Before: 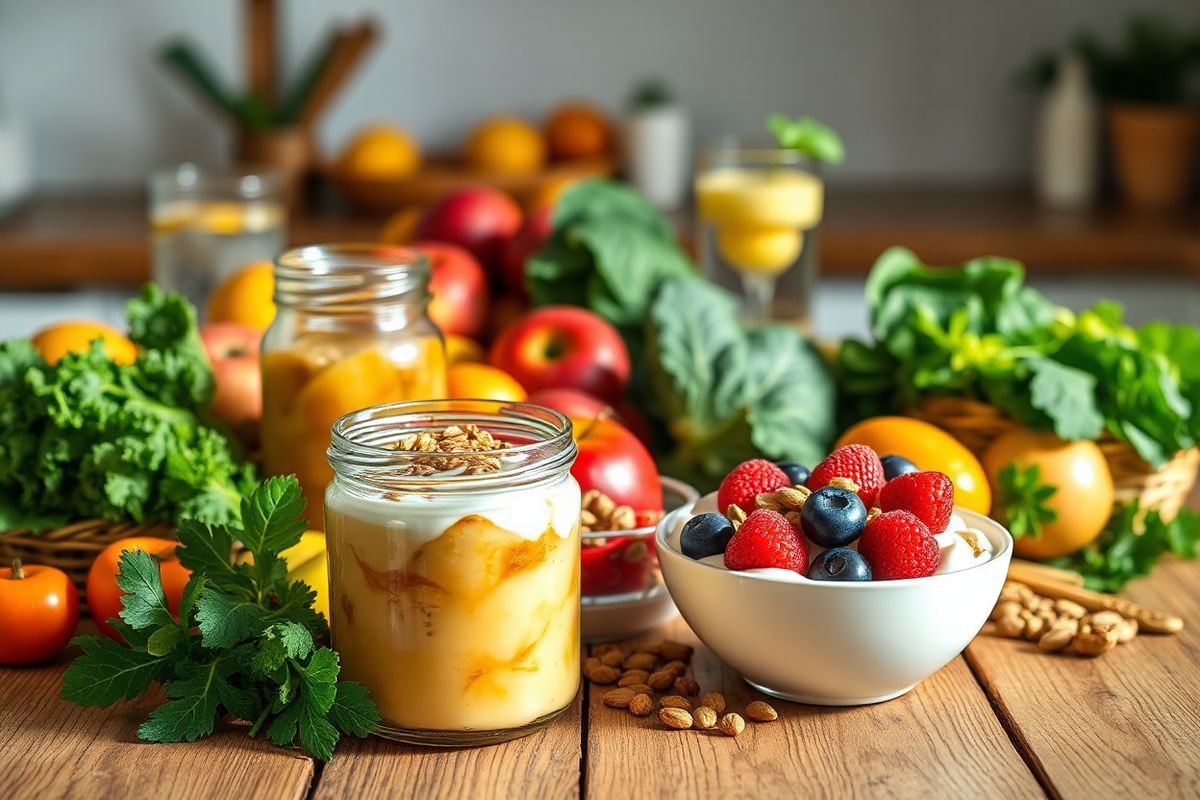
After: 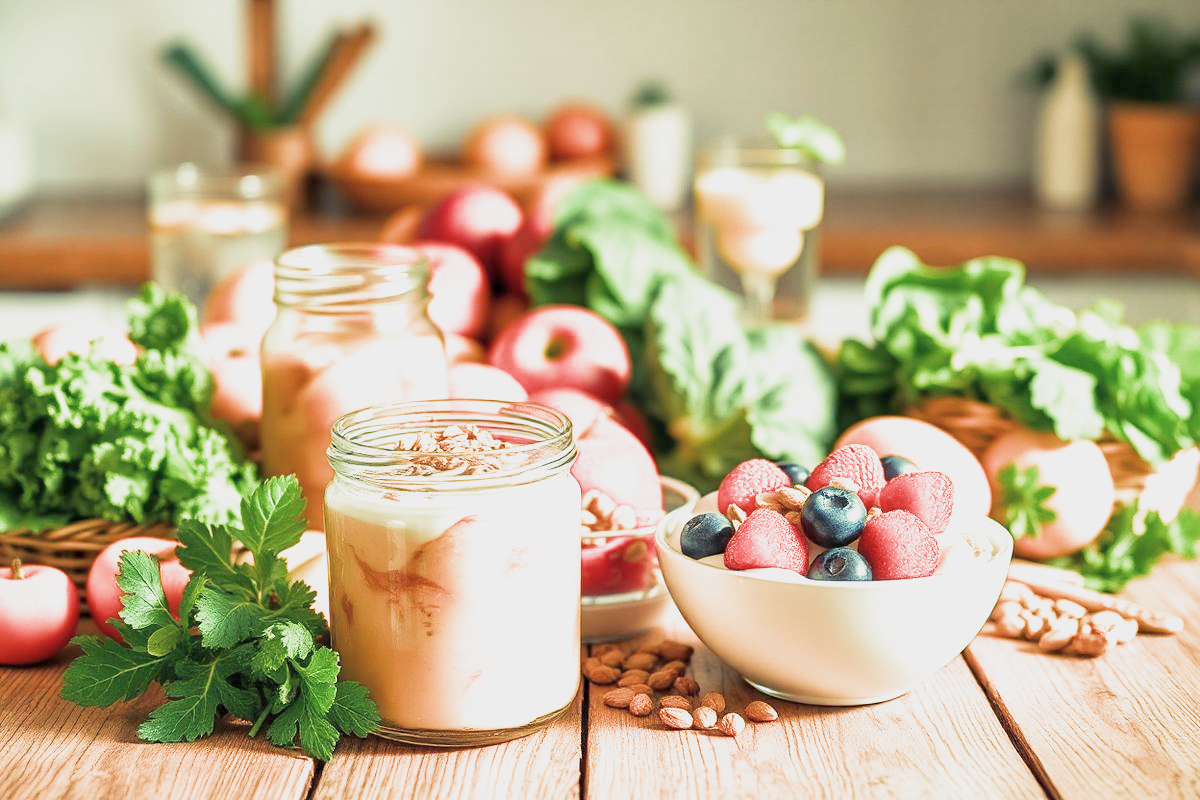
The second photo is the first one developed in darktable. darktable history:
exposure: exposure 2.04 EV, compensate highlight preservation false
filmic rgb: black relative exposure -13 EV, threshold 3 EV, target white luminance 85%, hardness 6.3, latitude 42.11%, contrast 0.858, shadows ↔ highlights balance 8.63%, color science v4 (2020), enable highlight reconstruction true
color balance rgb: shadows lift › chroma 2%, shadows lift › hue 263°, highlights gain › chroma 8%, highlights gain › hue 84°, linear chroma grading › global chroma -15%, saturation formula JzAzBz (2021)
